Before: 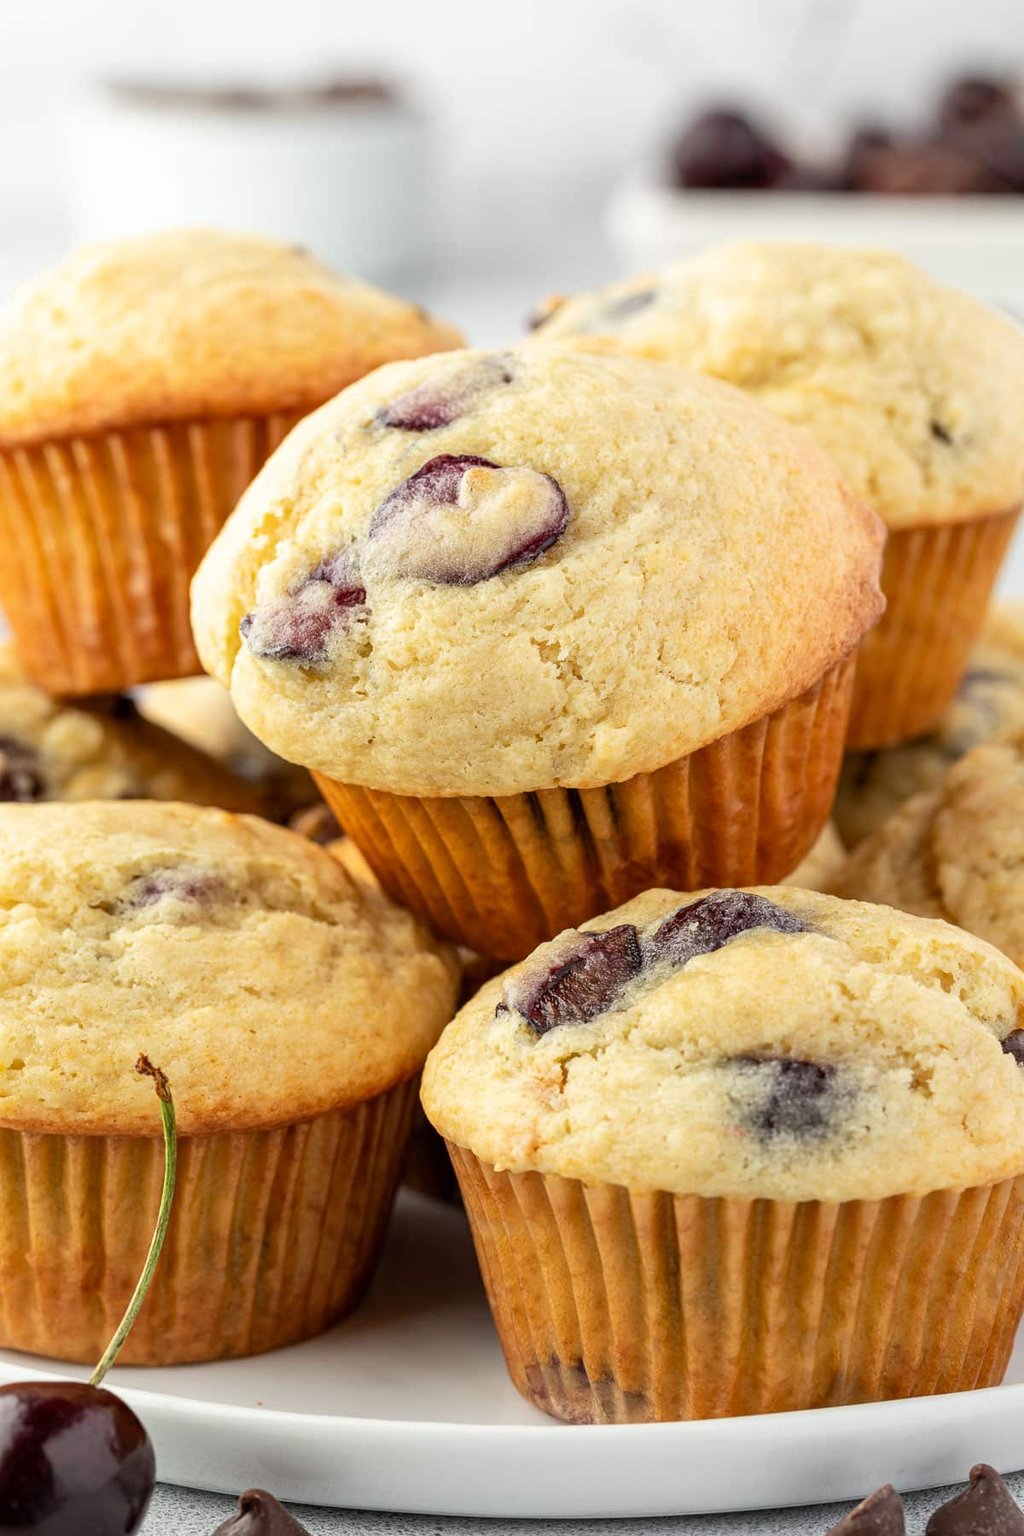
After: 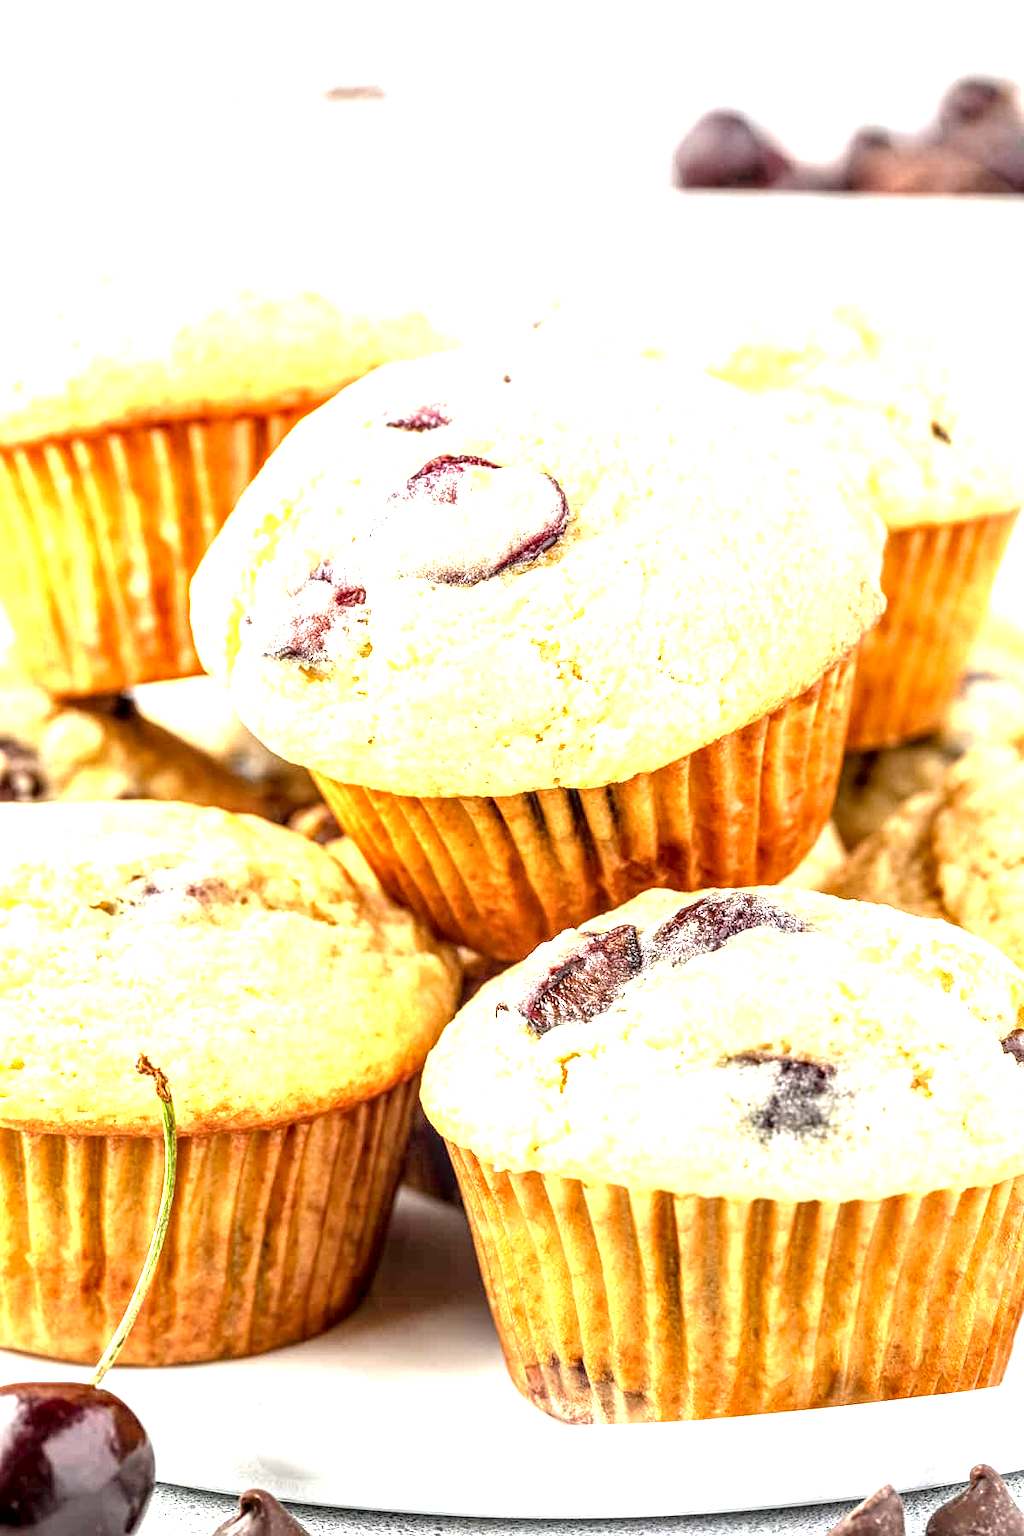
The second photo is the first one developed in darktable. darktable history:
exposure: black level correction 0.001, exposure 1.735 EV, compensate highlight preservation false
local contrast: detail 154%
